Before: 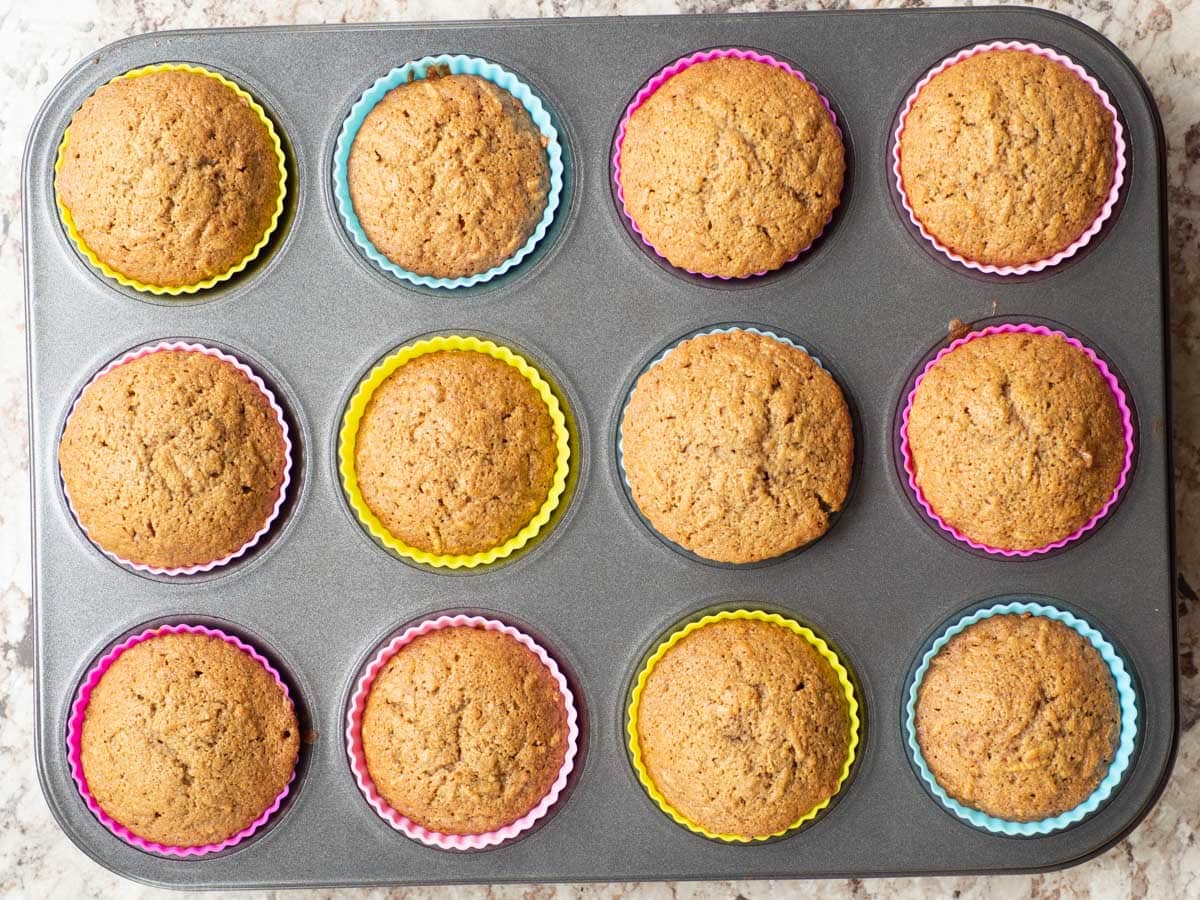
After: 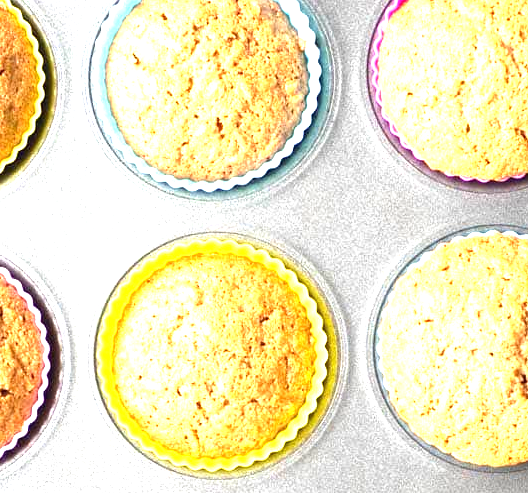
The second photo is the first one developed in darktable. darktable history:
crop: left 20.248%, top 10.86%, right 35.675%, bottom 34.321%
exposure: black level correction 0, exposure 1.75 EV, compensate exposure bias true, compensate highlight preservation false
